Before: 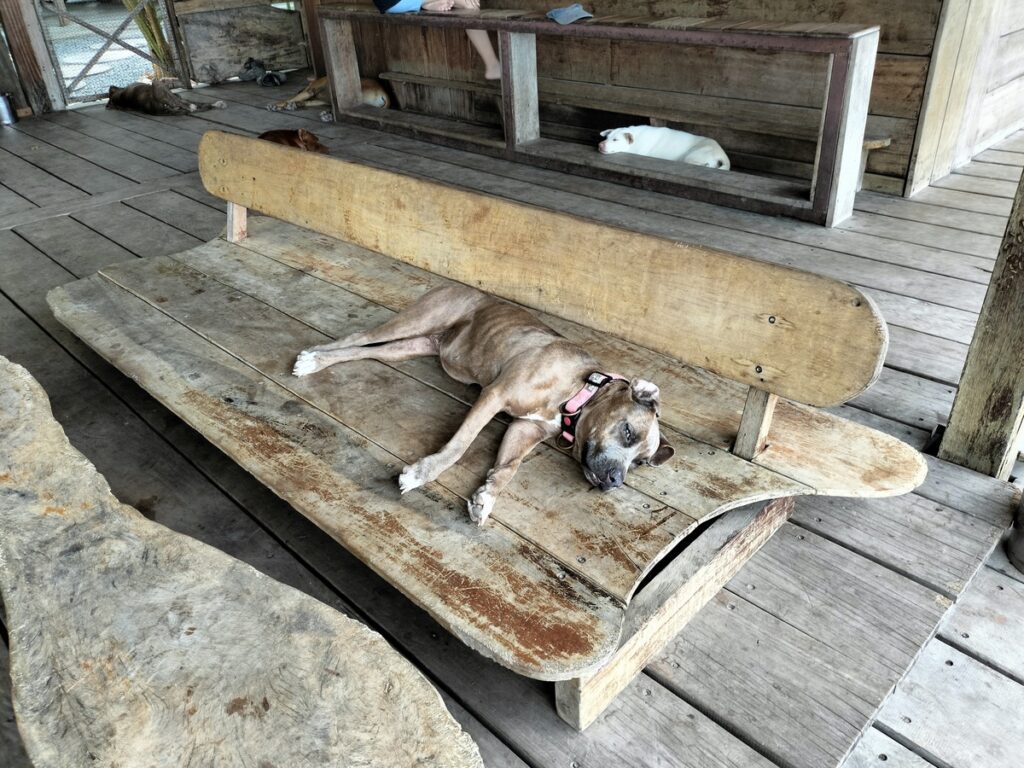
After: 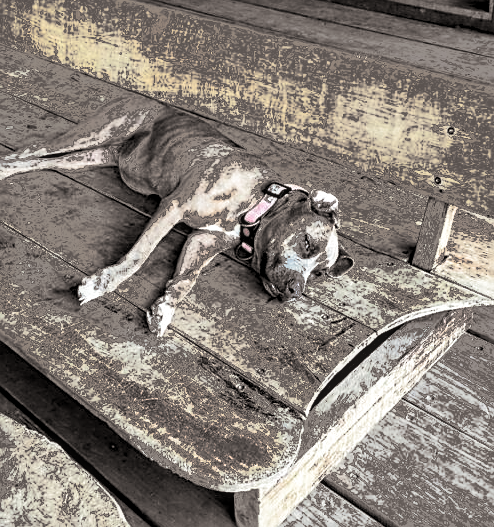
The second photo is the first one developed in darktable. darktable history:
sharpen: on, module defaults
fill light: exposure -0.73 EV, center 0.69, width 2.2
split-toning: shadows › hue 26°, shadows › saturation 0.09, highlights › hue 40°, highlights › saturation 0.18, balance -63, compress 0%
local contrast: on, module defaults
crop: left 31.379%, top 24.658%, right 20.326%, bottom 6.628%
tone equalizer: on, module defaults
